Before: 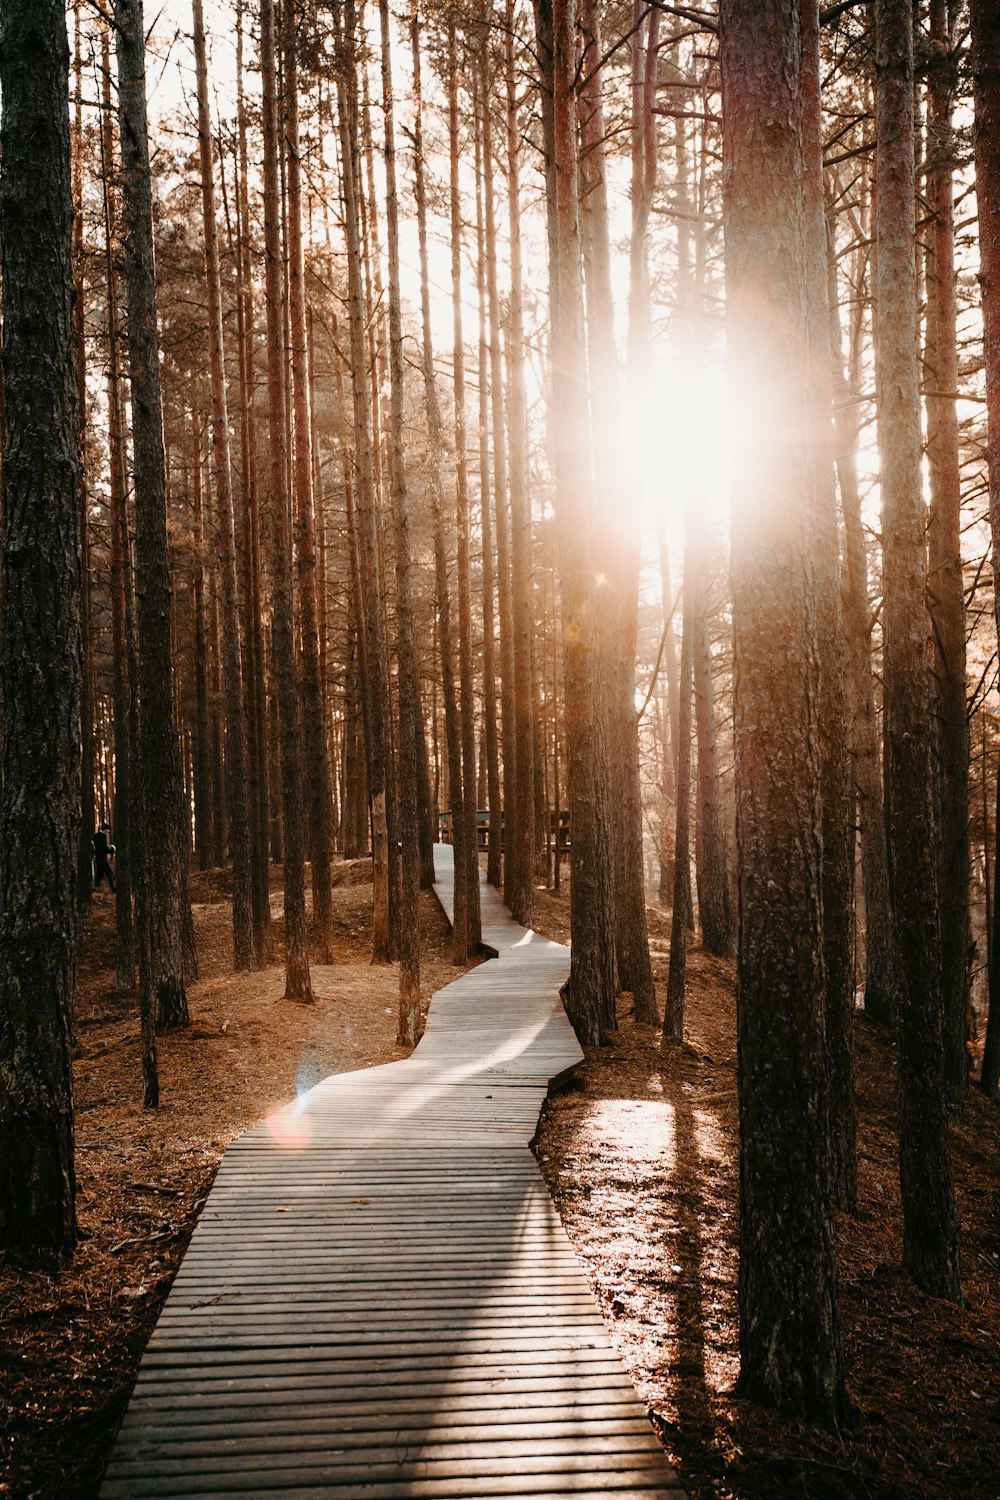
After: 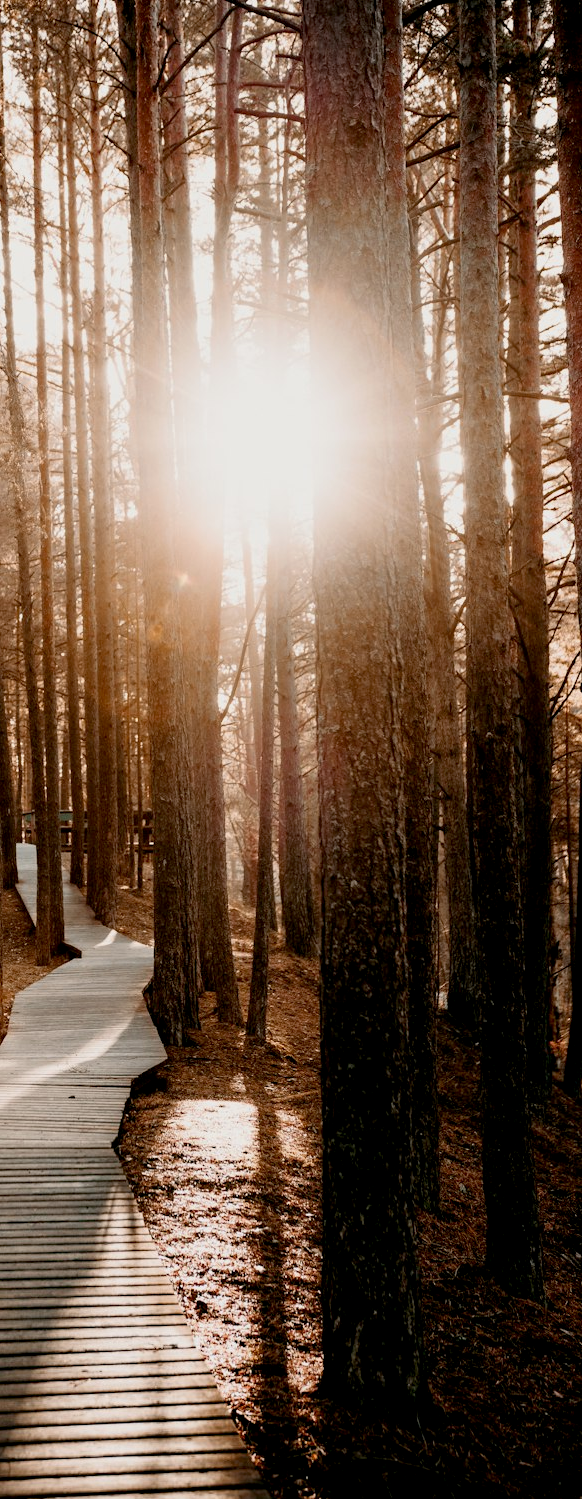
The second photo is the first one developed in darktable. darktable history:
exposure: black level correction 0.009, exposure -0.166 EV, compensate highlight preservation false
crop: left 41.725%
